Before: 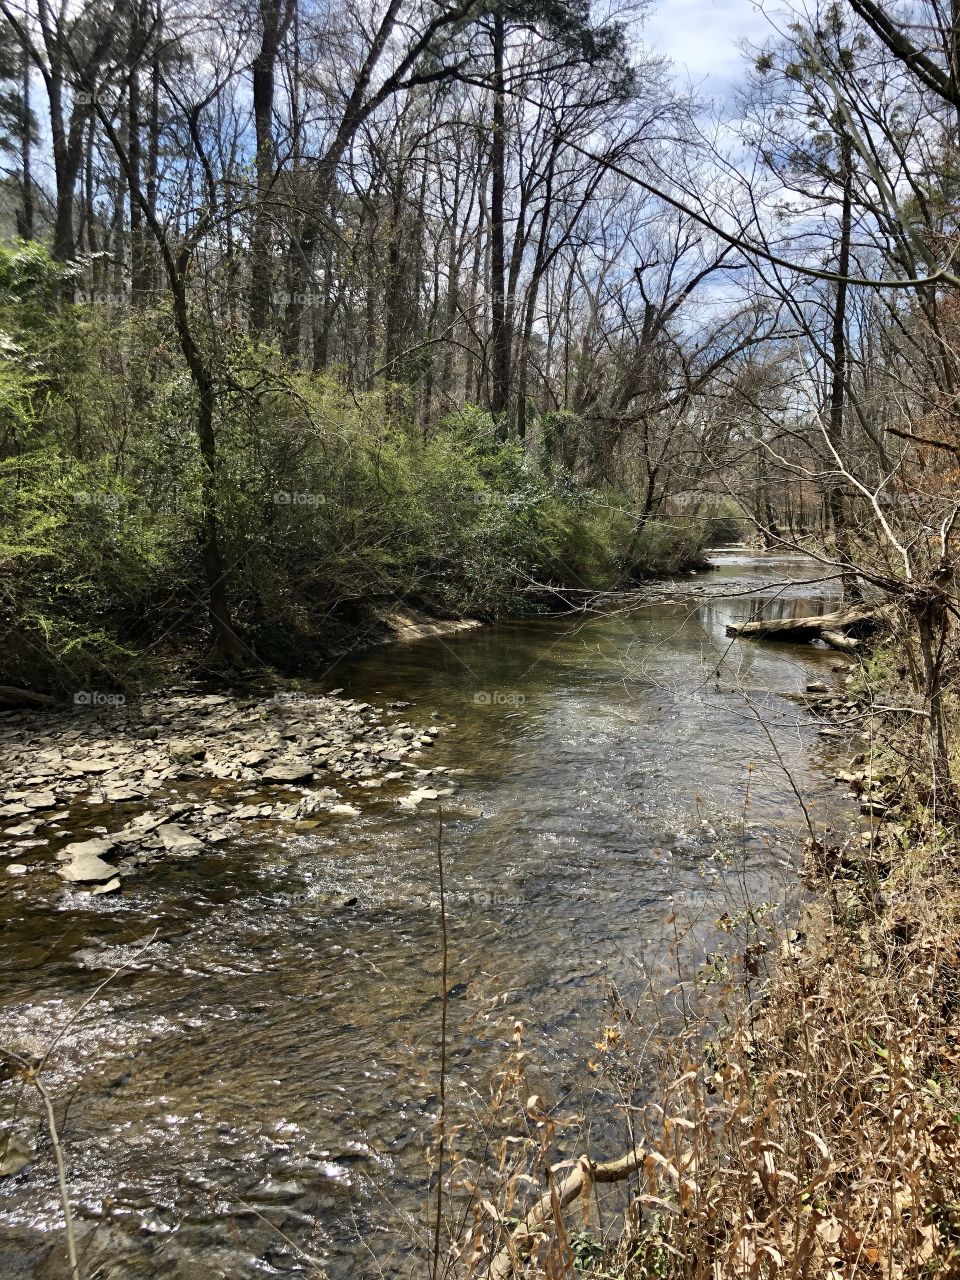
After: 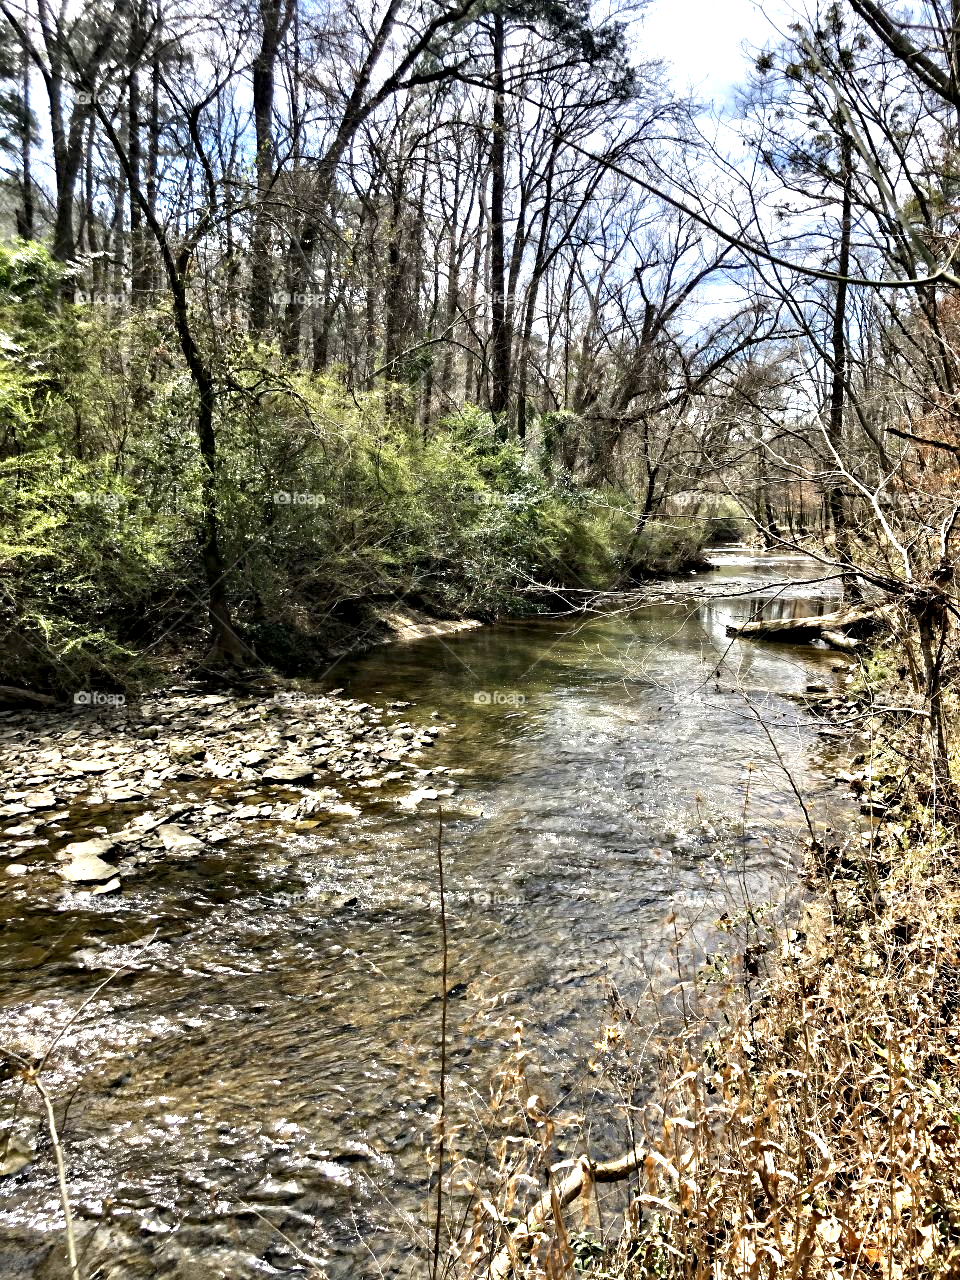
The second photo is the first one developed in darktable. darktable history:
color balance: output saturation 110%
exposure: black level correction 0, exposure 0.7 EV, compensate exposure bias true, compensate highlight preservation false
contrast equalizer: y [[0.511, 0.558, 0.631, 0.632, 0.559, 0.512], [0.5 ×6], [0.507, 0.559, 0.627, 0.644, 0.647, 0.647], [0 ×6], [0 ×6]]
